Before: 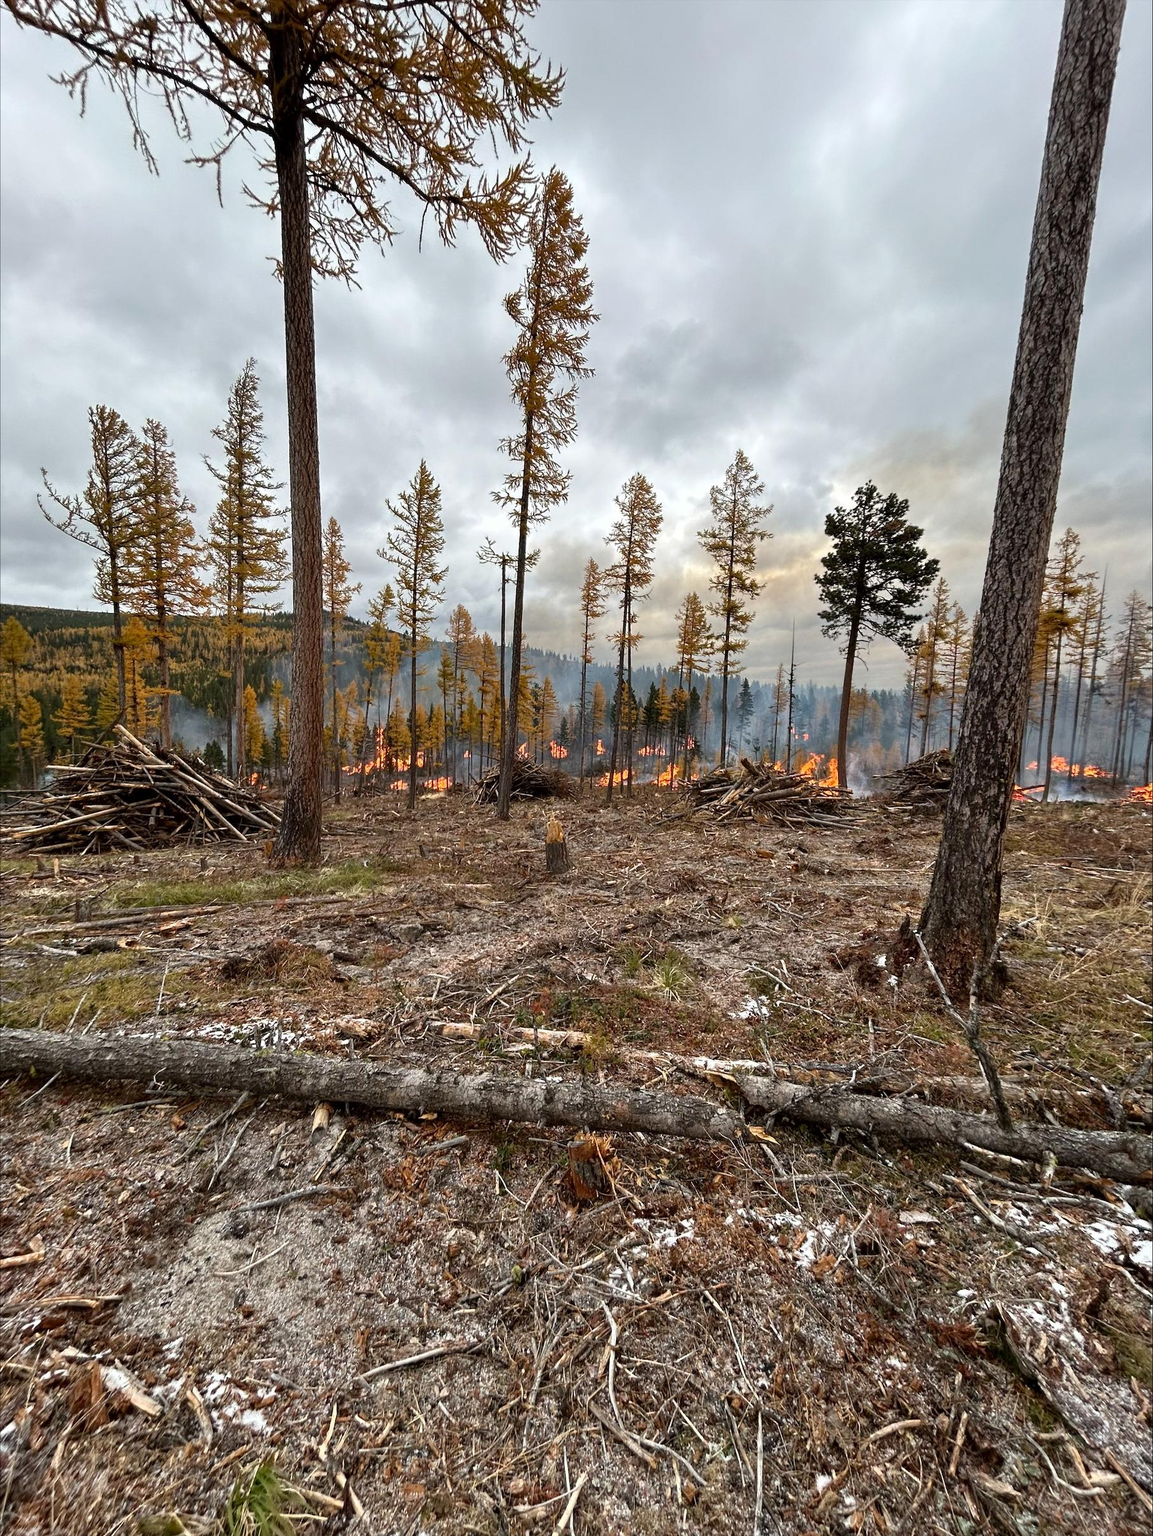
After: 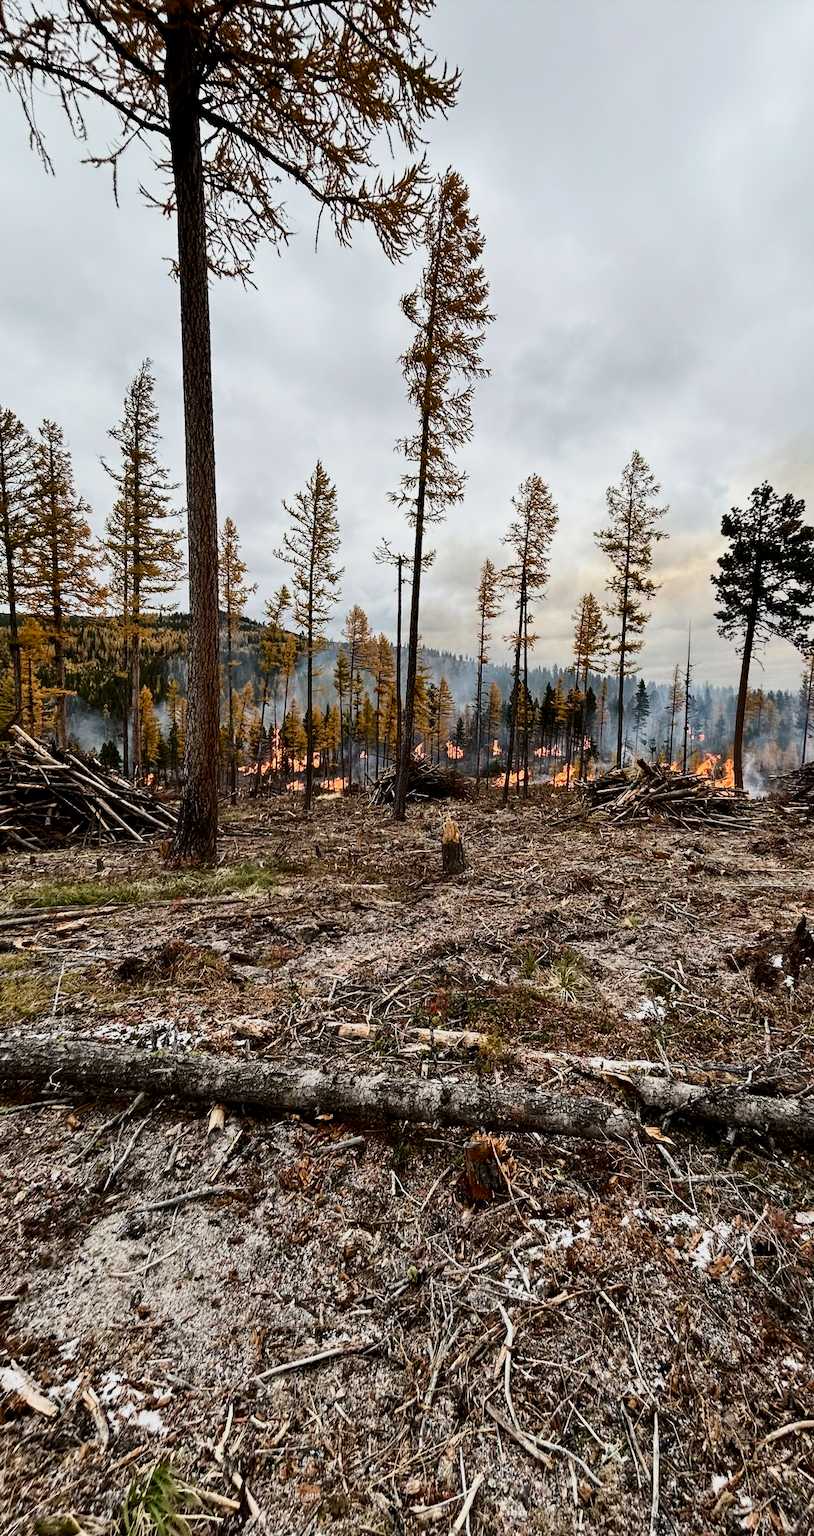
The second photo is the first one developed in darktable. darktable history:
exposure: compensate exposure bias true, compensate highlight preservation false
filmic rgb: black relative exposure -7.65 EV, white relative exposure 4.56 EV, hardness 3.61, contrast 1.056
crop and rotate: left 9.068%, right 20.333%
contrast brightness saturation: contrast 0.277
